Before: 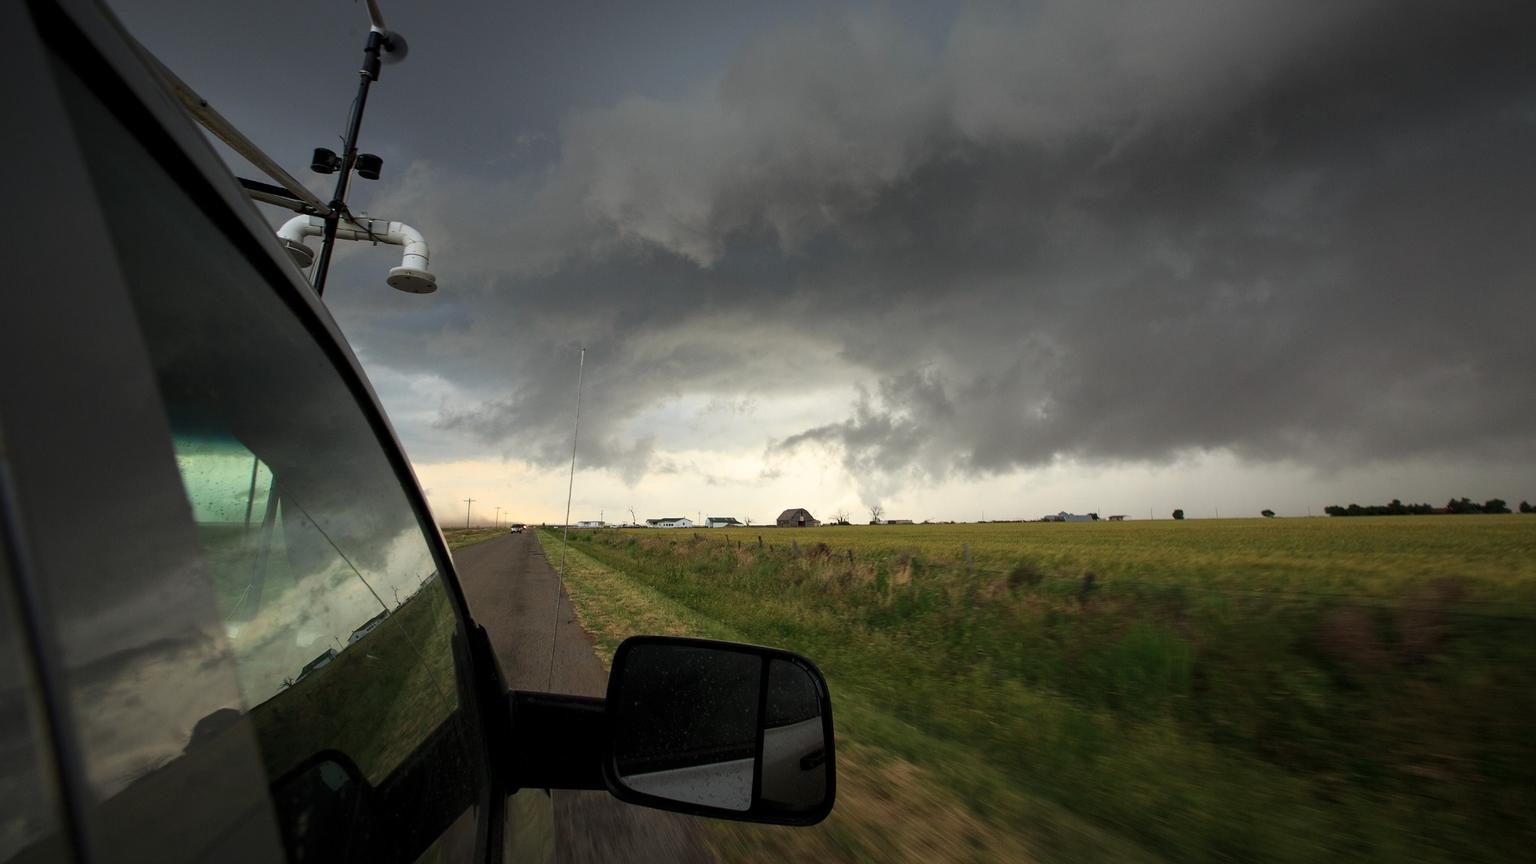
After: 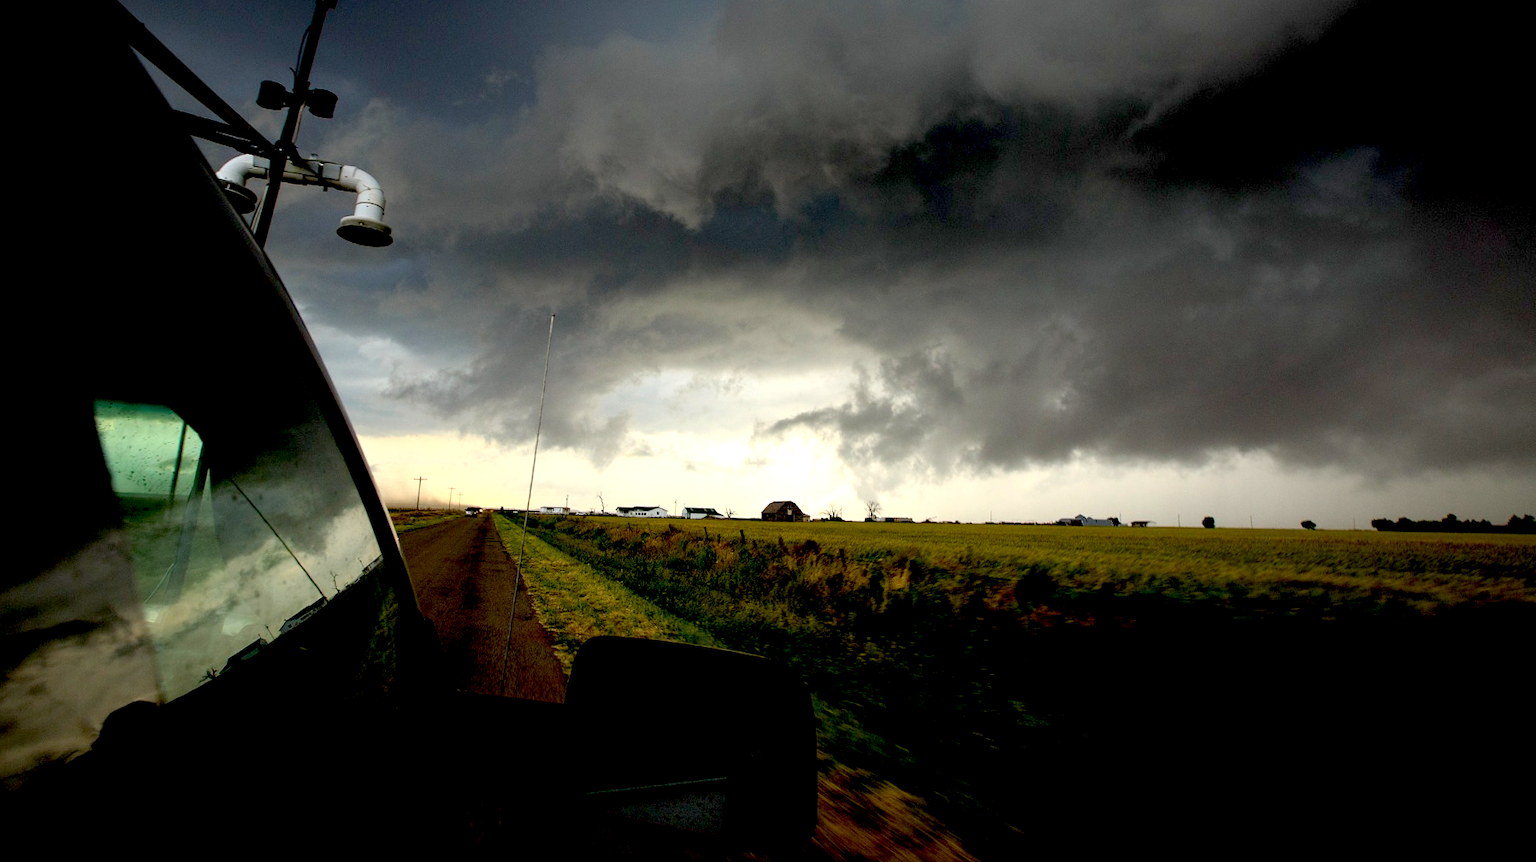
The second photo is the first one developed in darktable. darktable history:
exposure: black level correction 0.056, exposure -0.038 EV, compensate highlight preservation false
crop and rotate: angle -2.02°, left 3.125%, top 4.268%, right 1.453%, bottom 0.42%
color balance rgb: global offset › hue 172.41°, linear chroma grading › shadows -8.551%, linear chroma grading › global chroma 9.943%, perceptual saturation grading › global saturation -3.635%, perceptual saturation grading › shadows -1.607%, perceptual brilliance grading › global brilliance 10.733%
